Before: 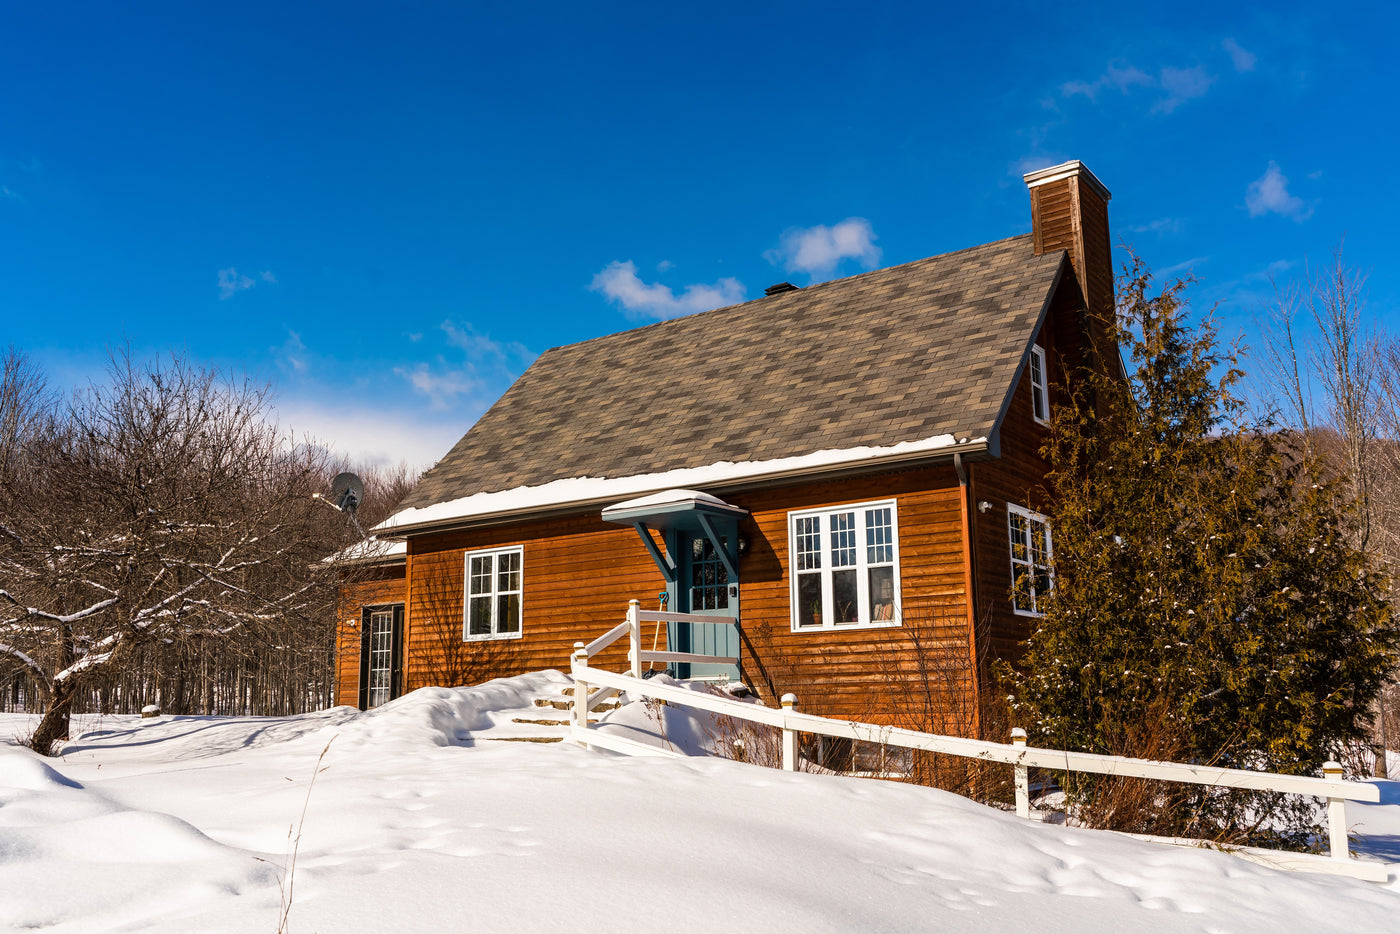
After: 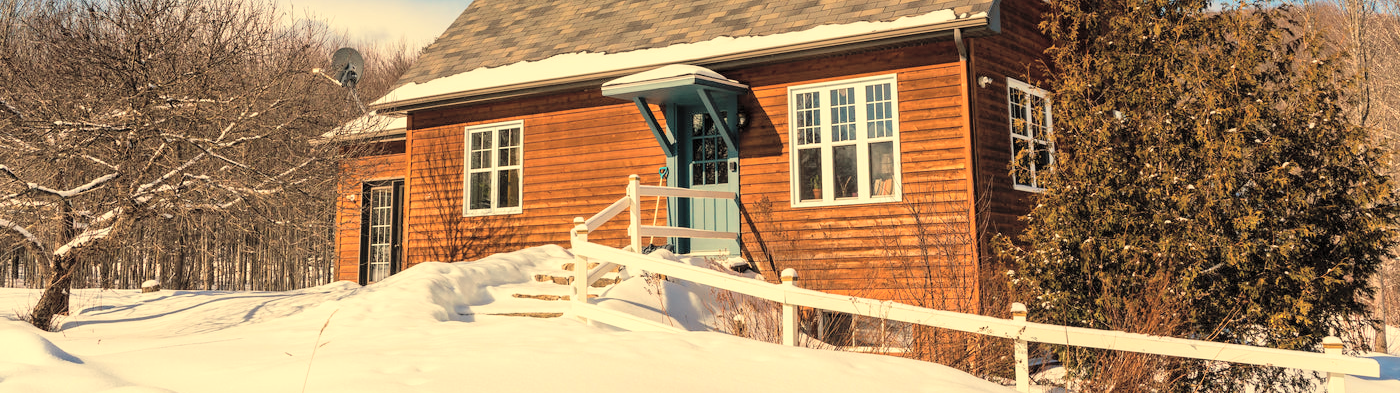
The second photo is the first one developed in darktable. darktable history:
vignetting: fall-off start 100%, fall-off radius 71%, brightness -0.434, saturation -0.2, width/height ratio 1.178, dithering 8-bit output, unbound false
global tonemap: drago (0.7, 100)
crop: top 45.551%, bottom 12.262%
white balance: red 1.08, blue 0.791
